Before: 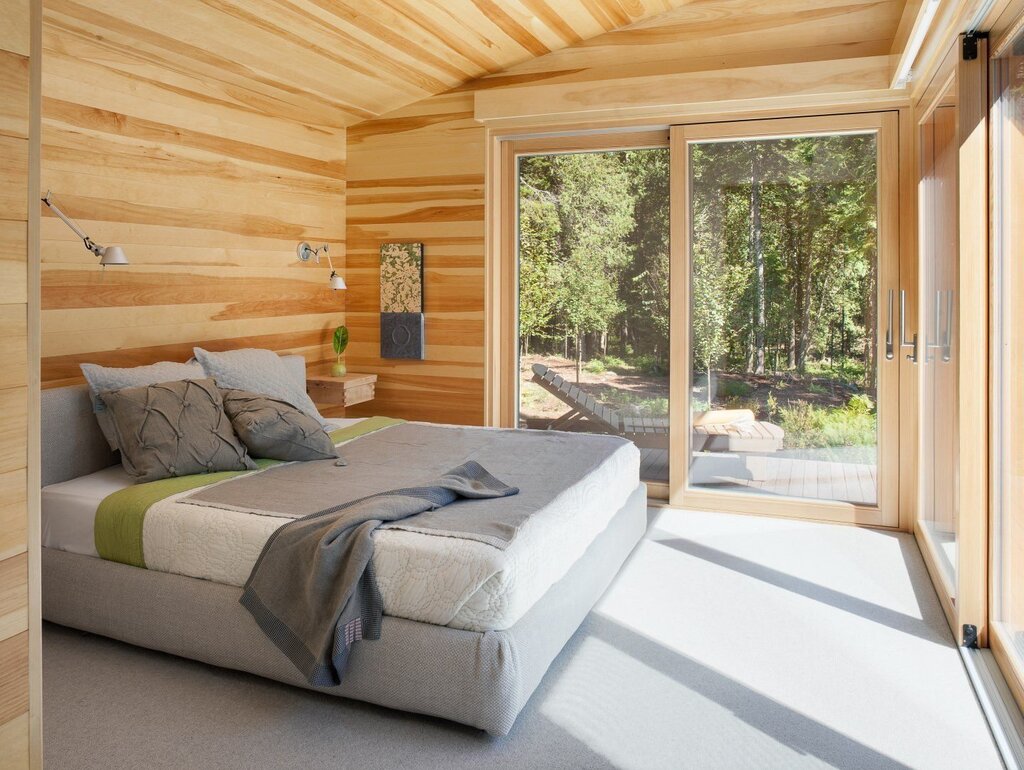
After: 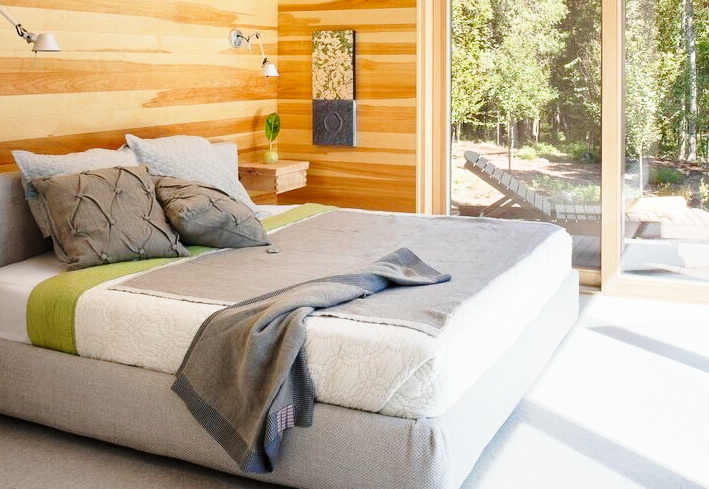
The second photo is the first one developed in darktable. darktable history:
crop: left 6.662%, top 27.699%, right 24.058%, bottom 8.761%
base curve: curves: ch0 [(0, 0) (0.028, 0.03) (0.121, 0.232) (0.46, 0.748) (0.859, 0.968) (1, 1)], preserve colors none
